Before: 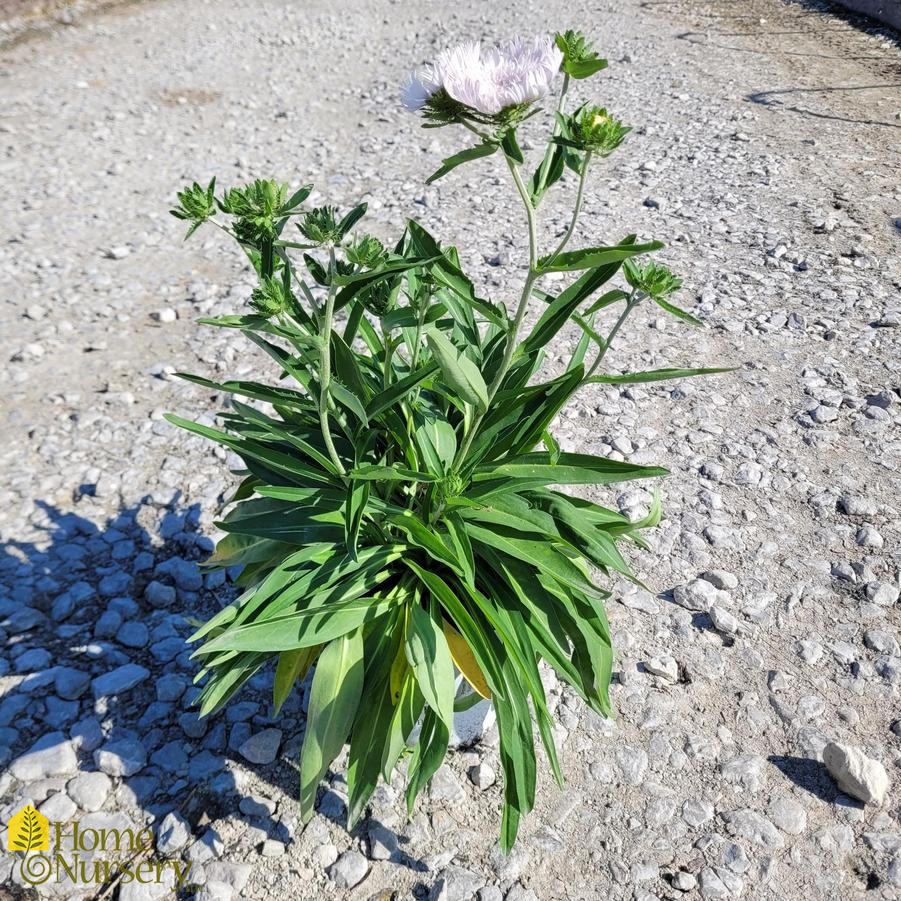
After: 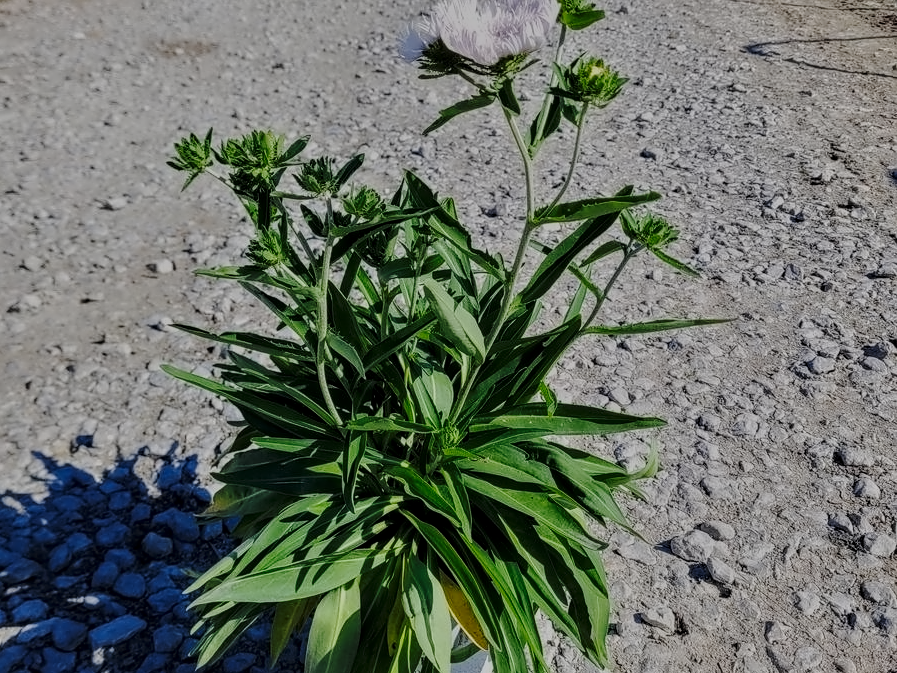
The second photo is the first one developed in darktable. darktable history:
exposure: exposure -0.01 EV, compensate highlight preservation false
tone equalizer: -8 EV -2 EV, -7 EV -2 EV, -6 EV -2 EV, -5 EV -2 EV, -4 EV -2 EV, -3 EV -2 EV, -2 EV -2 EV, -1 EV -1.63 EV, +0 EV -2 EV
local contrast: on, module defaults
contrast equalizer: y [[0.5 ×4, 0.525, 0.667], [0.5 ×6], [0.5 ×6], [0 ×4, 0.042, 0], [0, 0, 0.004, 0.1, 0.191, 0.131]]
crop: left 0.387%, top 5.469%, bottom 19.809%
base curve: curves: ch0 [(0, 0) (0.028, 0.03) (0.121, 0.232) (0.46, 0.748) (0.859, 0.968) (1, 1)], preserve colors none
